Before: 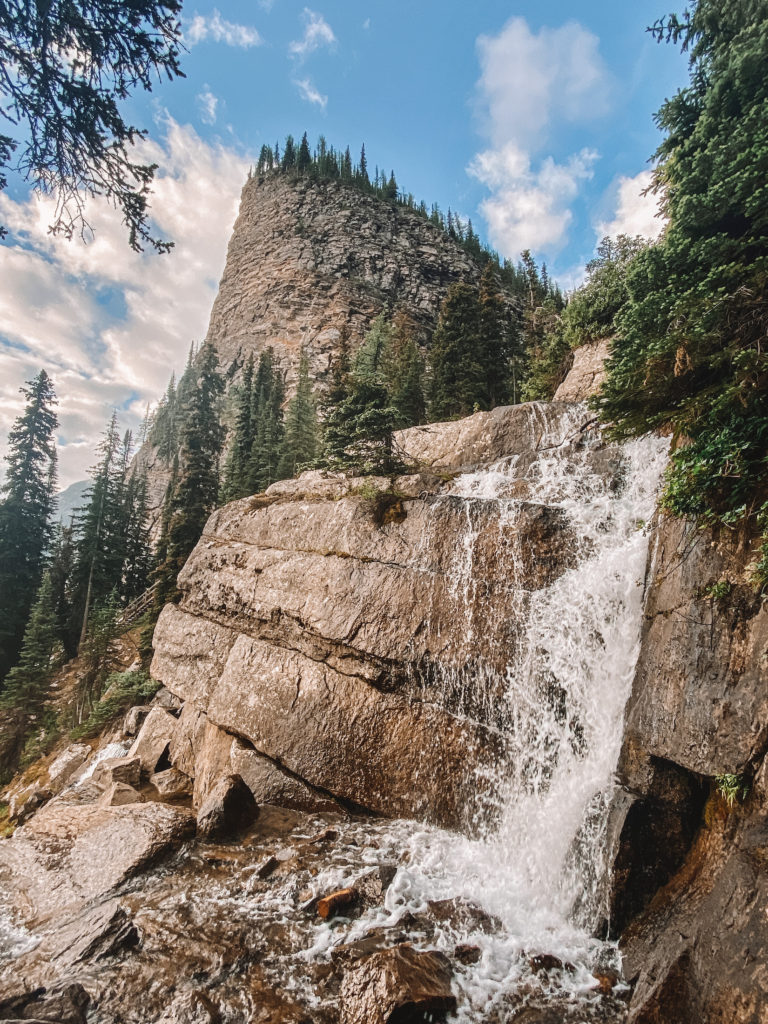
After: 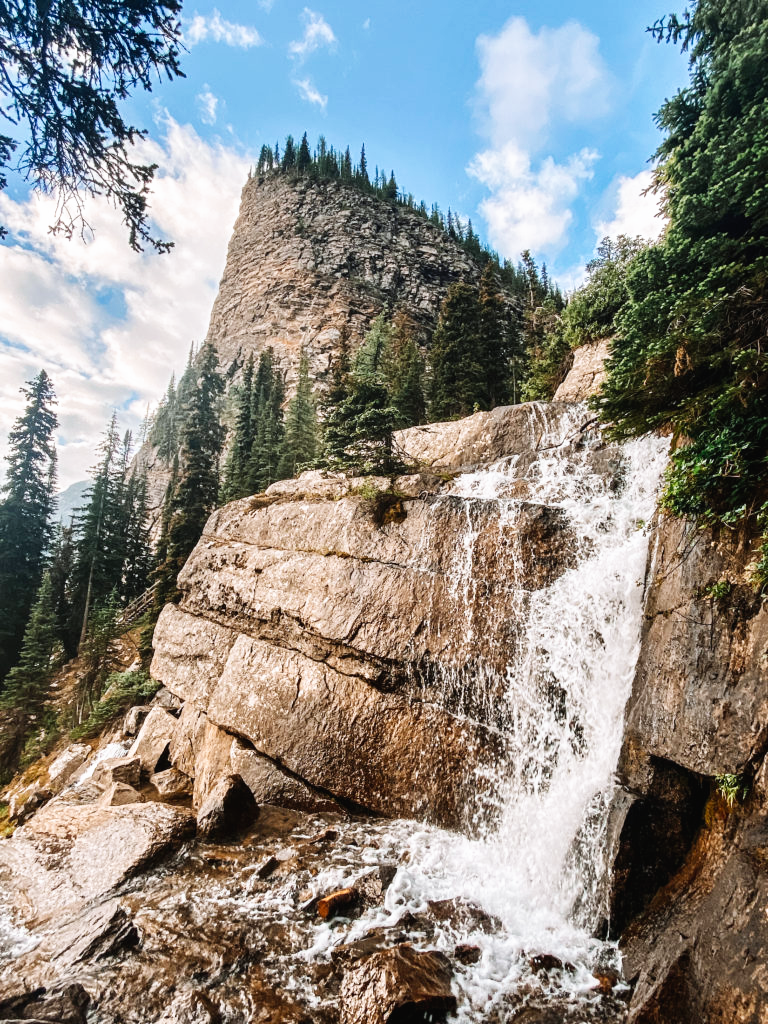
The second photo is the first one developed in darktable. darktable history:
tone curve: curves: ch0 [(0, 0) (0.003, 0.016) (0.011, 0.016) (0.025, 0.016) (0.044, 0.017) (0.069, 0.026) (0.1, 0.044) (0.136, 0.074) (0.177, 0.121) (0.224, 0.183) (0.277, 0.248) (0.335, 0.326) (0.399, 0.413) (0.468, 0.511) (0.543, 0.612) (0.623, 0.717) (0.709, 0.818) (0.801, 0.911) (0.898, 0.979) (1, 1)], preserve colors none
white balance: red 0.982, blue 1.018
